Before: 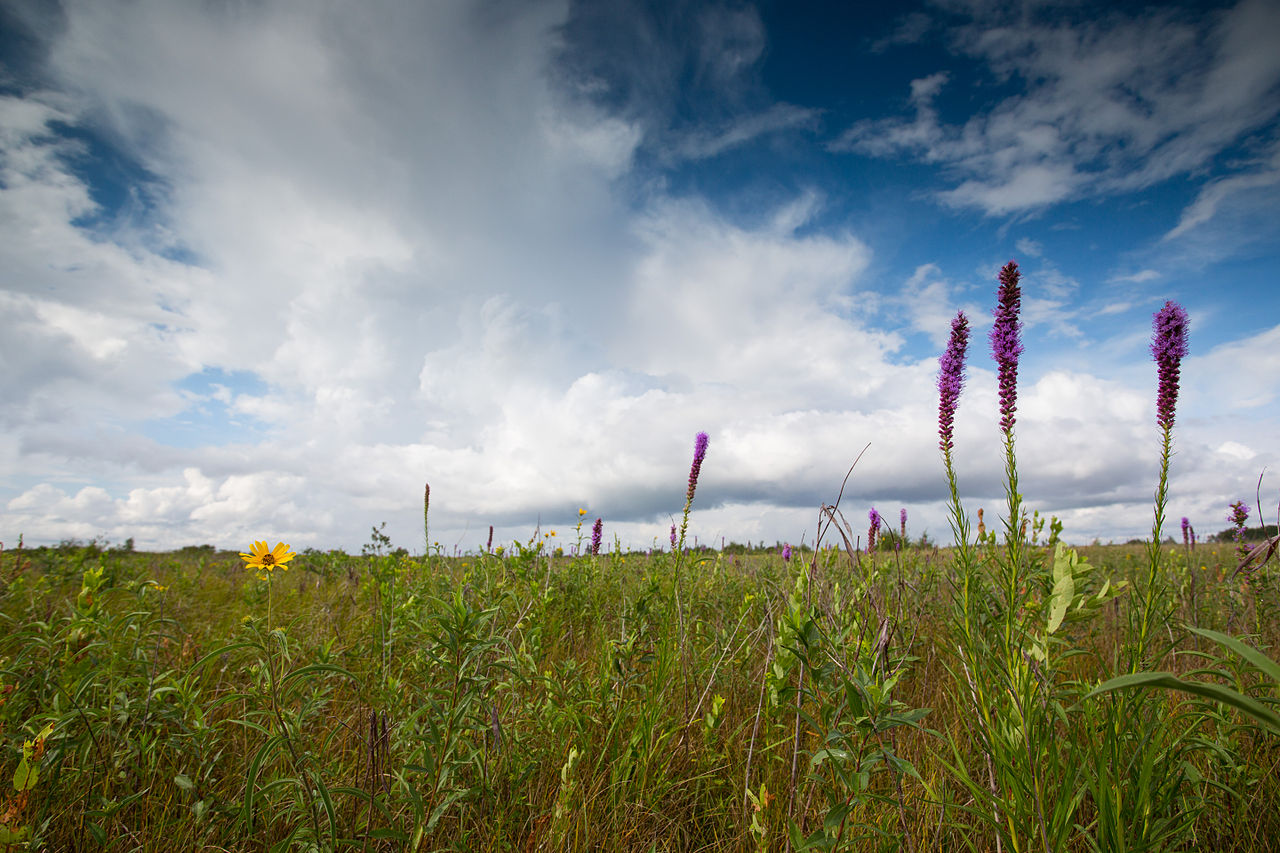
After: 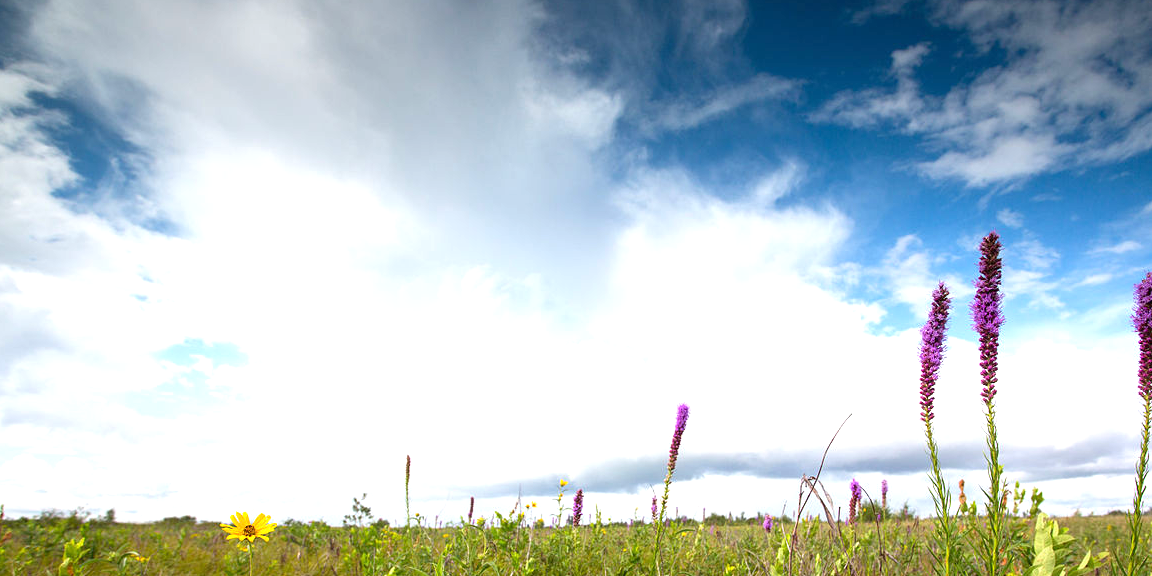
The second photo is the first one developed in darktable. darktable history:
white balance: emerald 1
exposure: exposure 0.95 EV, compensate highlight preservation false
crop: left 1.509%, top 3.452%, right 7.696%, bottom 28.452%
